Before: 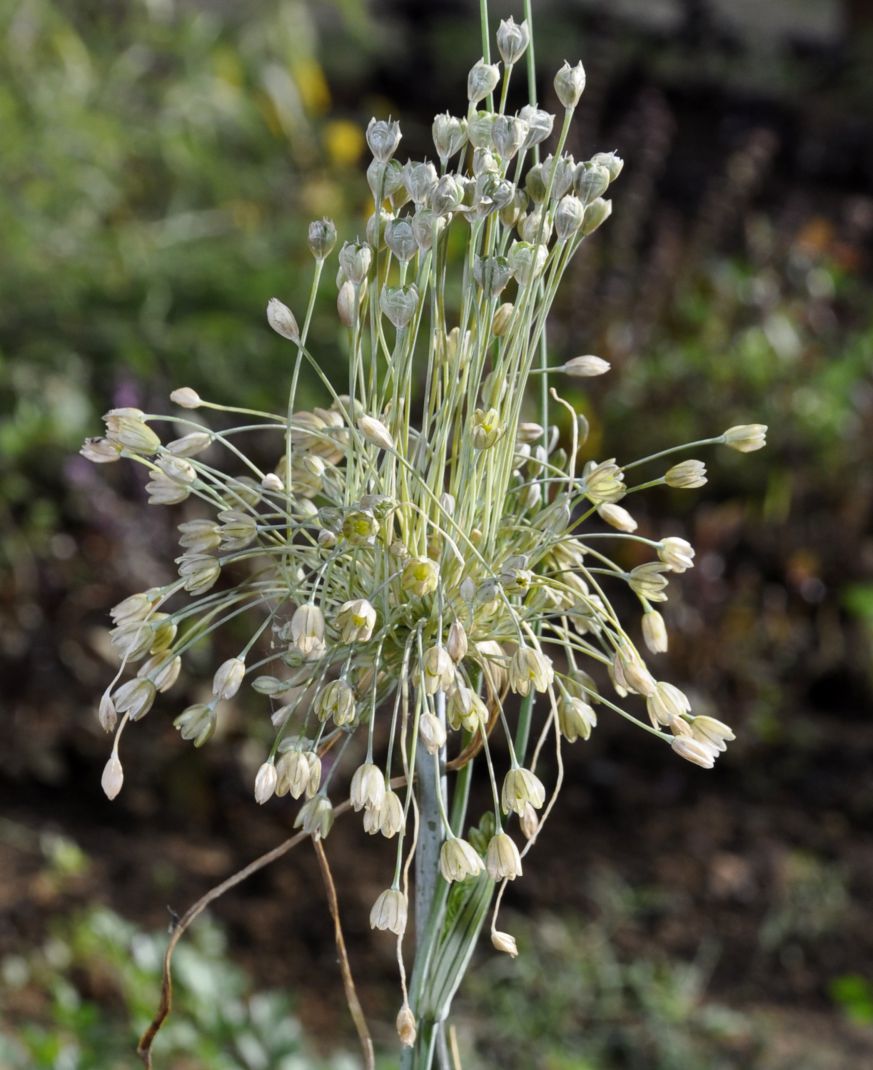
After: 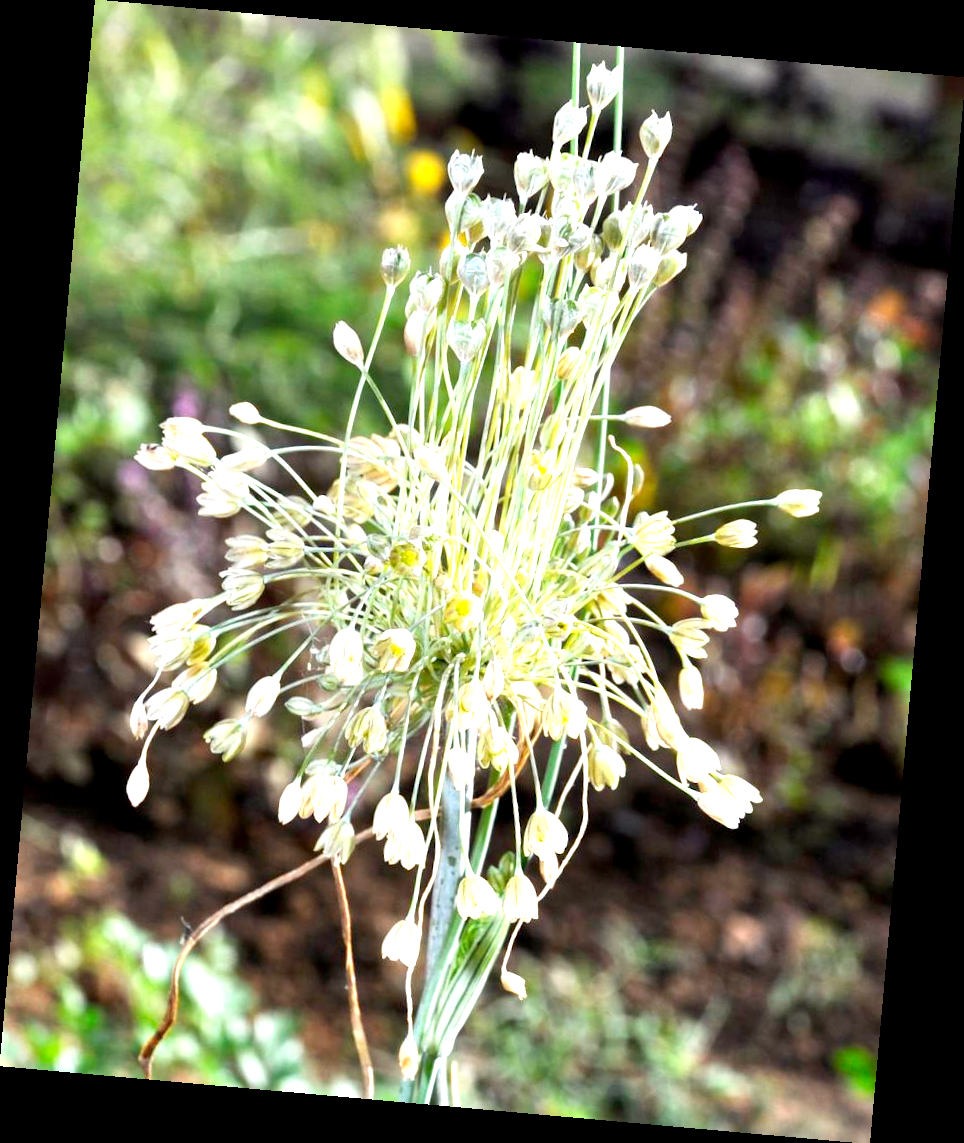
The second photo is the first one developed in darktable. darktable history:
rotate and perspective: rotation 5.12°, automatic cropping off
exposure: black level correction 0.001, exposure 1.719 EV, compensate exposure bias true, compensate highlight preservation false
